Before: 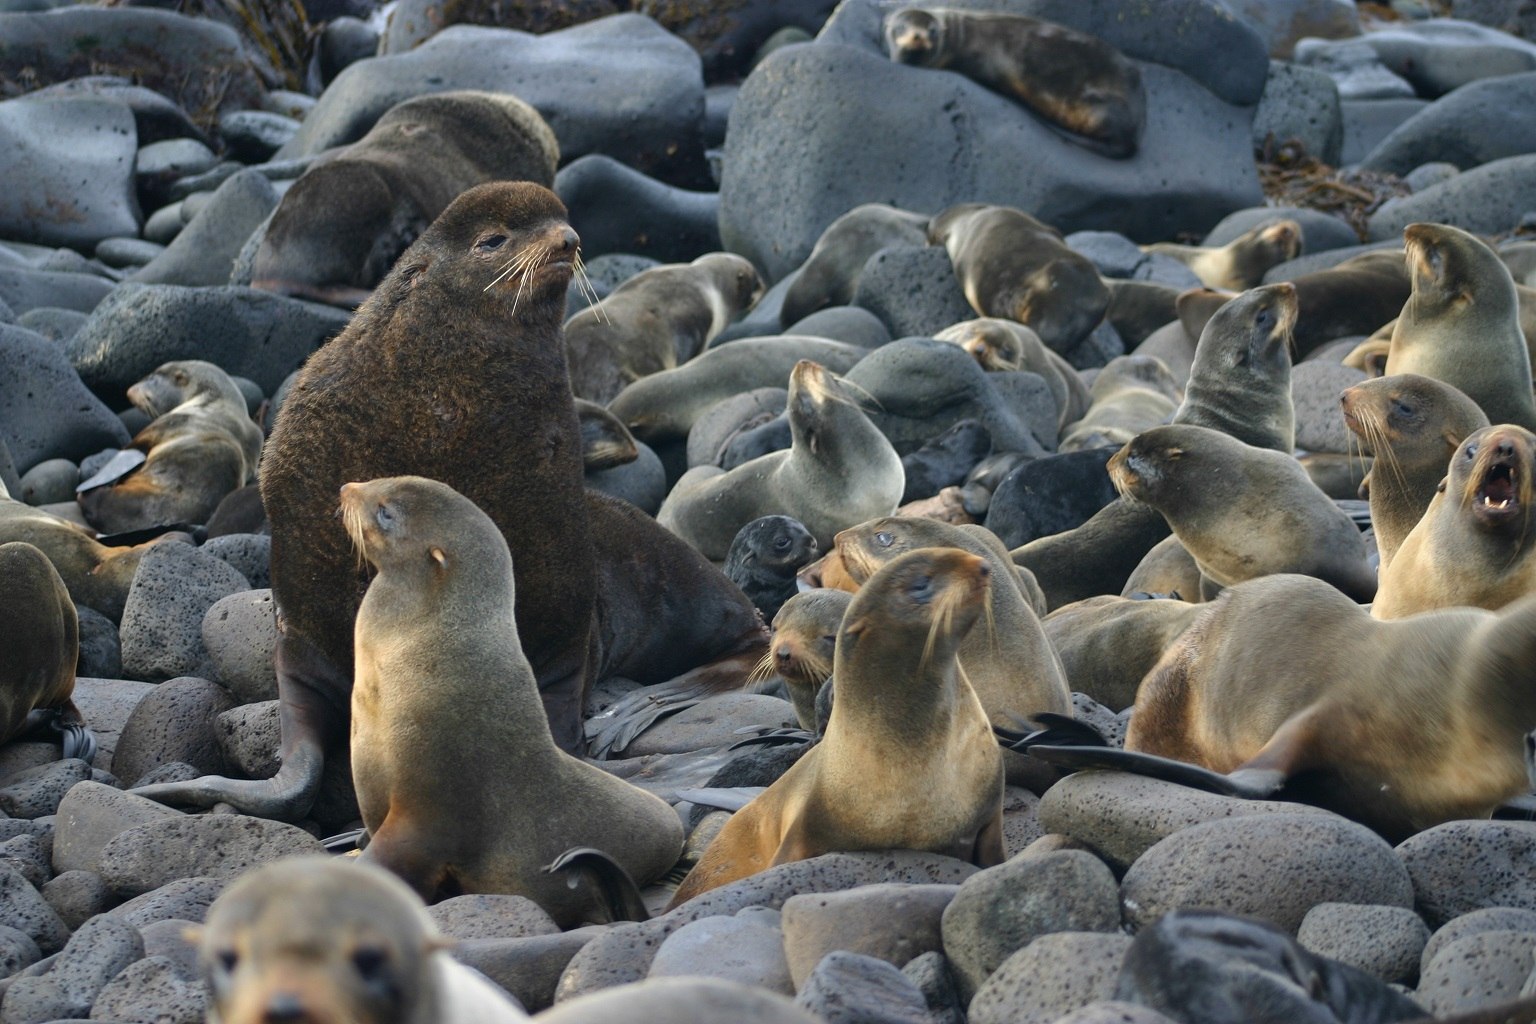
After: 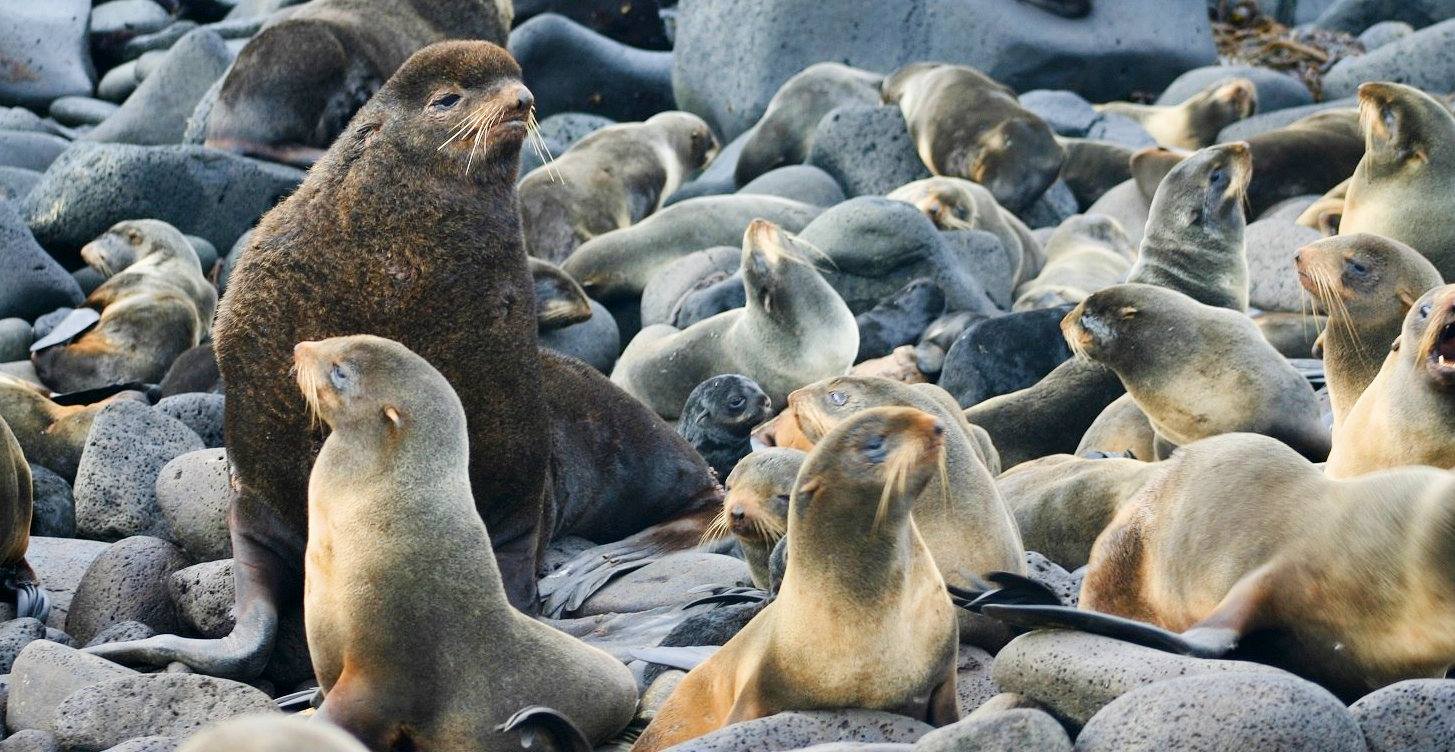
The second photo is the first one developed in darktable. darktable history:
exposure: black level correction 0, exposure 1.701 EV, compensate exposure bias true, compensate highlight preservation false
filmic rgb: black relative exposure -7.65 EV, white relative exposure 4.56 EV, threshold 2.95 EV, hardness 3.61, contrast 1.06, iterations of high-quality reconstruction 0, enable highlight reconstruction true
crop and rotate: left 3.003%, top 13.806%, right 2.219%, bottom 12.675%
contrast brightness saturation: brightness -0.199, saturation 0.077
